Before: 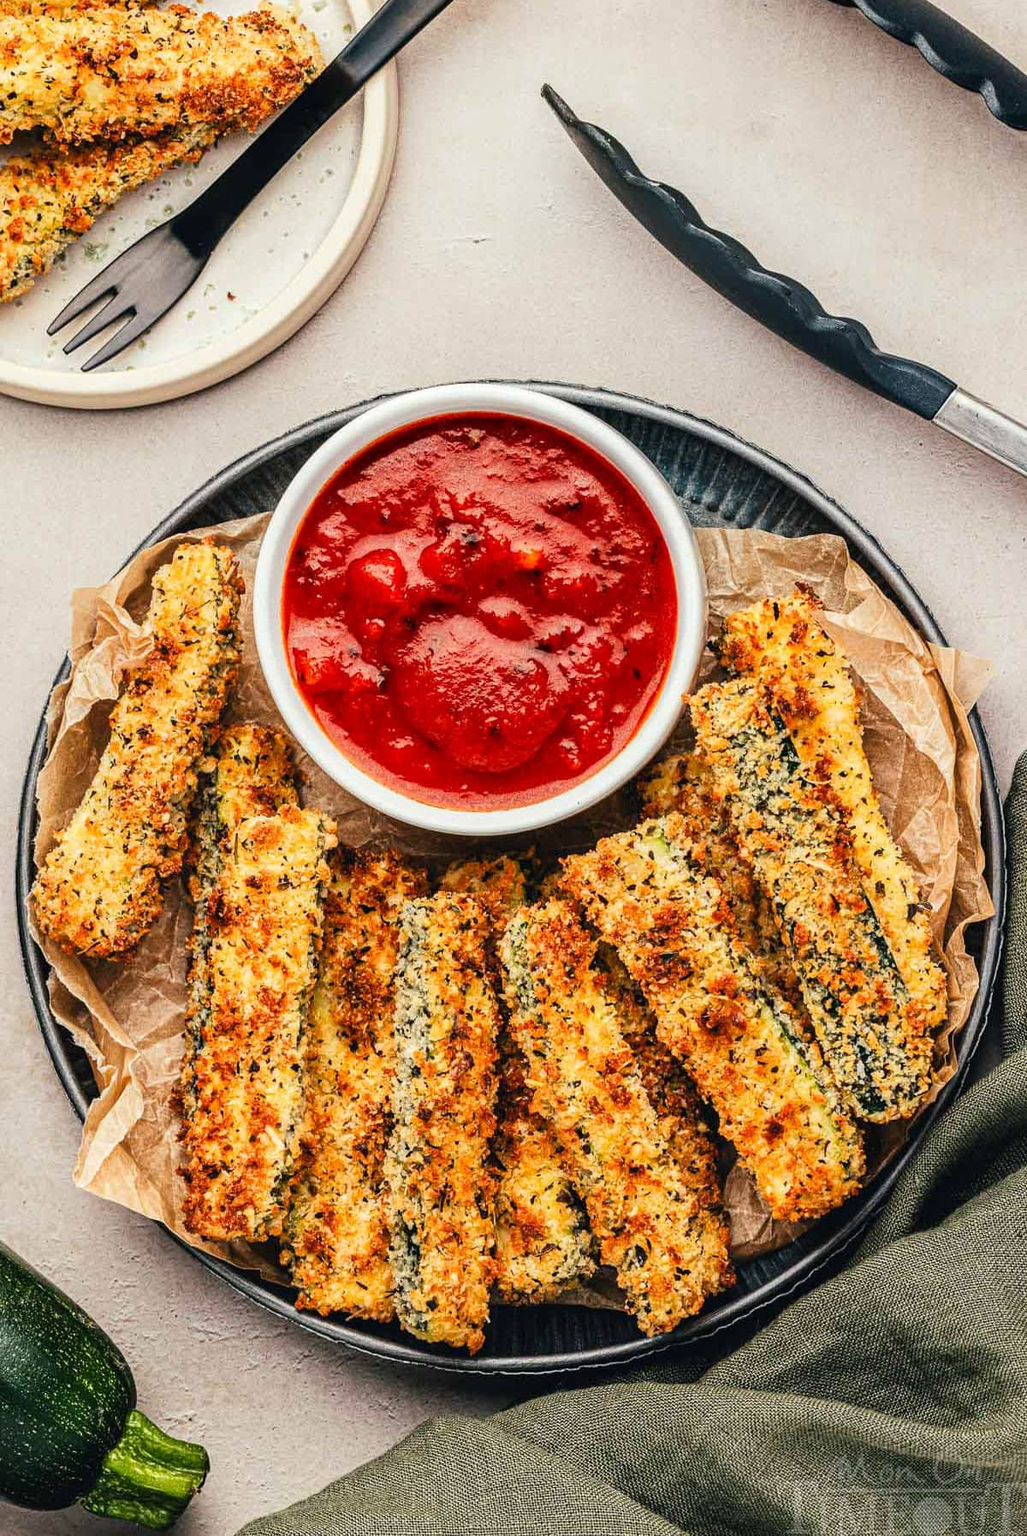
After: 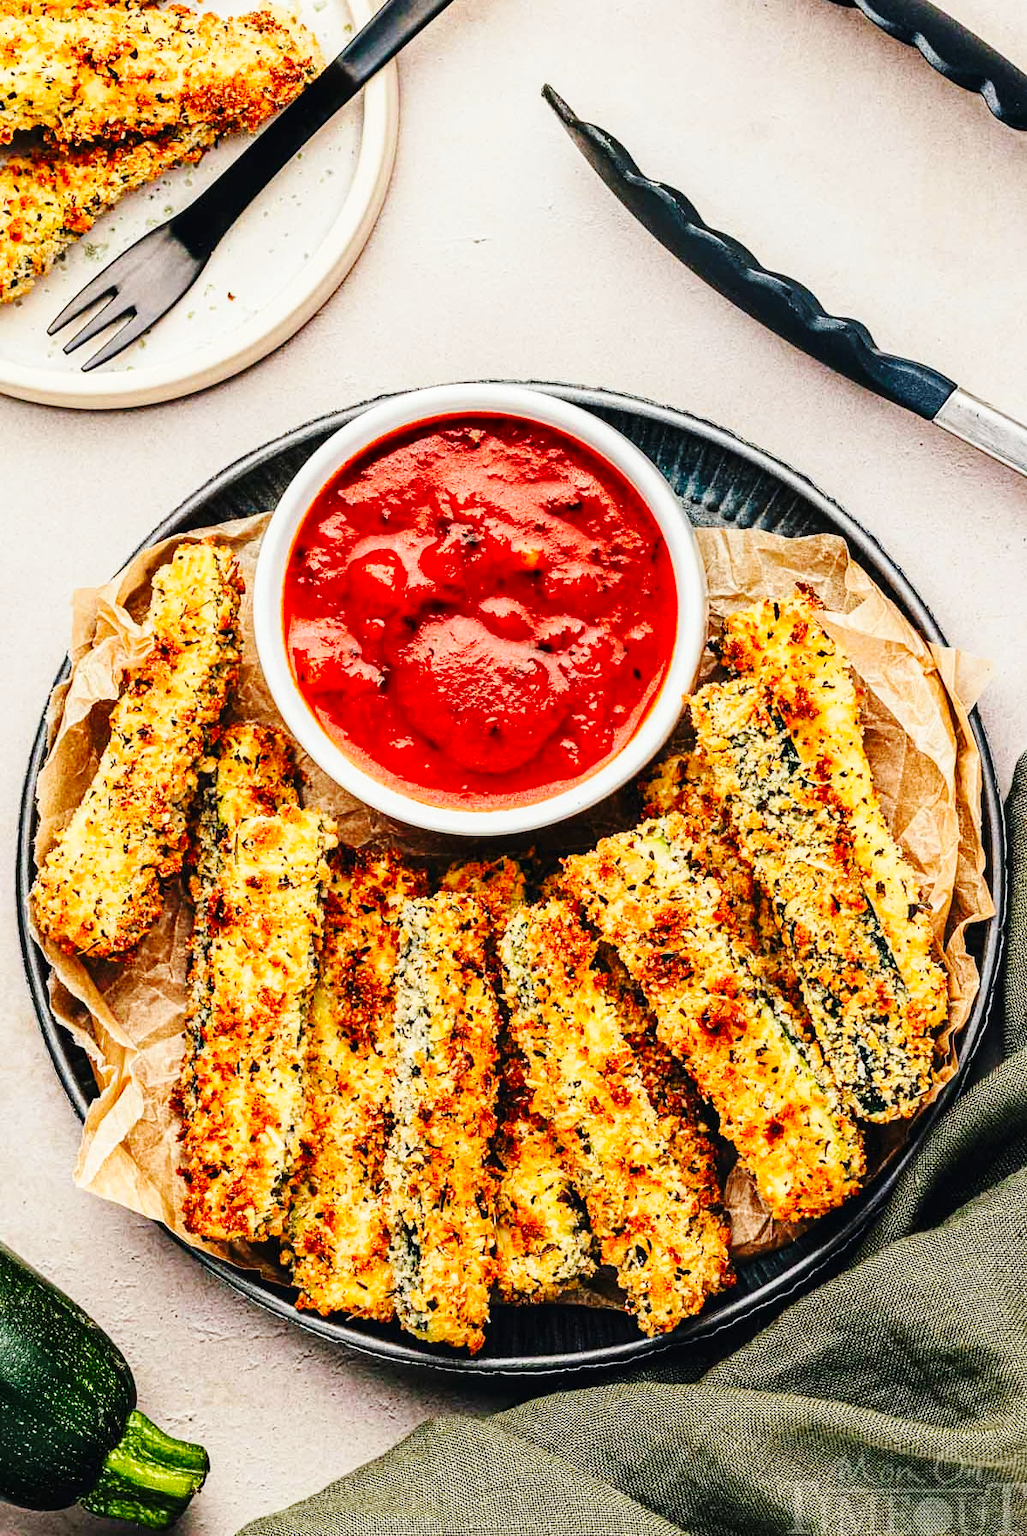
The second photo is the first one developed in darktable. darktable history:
contrast brightness saturation: contrast 0.04, saturation 0.07
base curve: curves: ch0 [(0, 0) (0.036, 0.025) (0.121, 0.166) (0.206, 0.329) (0.605, 0.79) (1, 1)], preserve colors none
